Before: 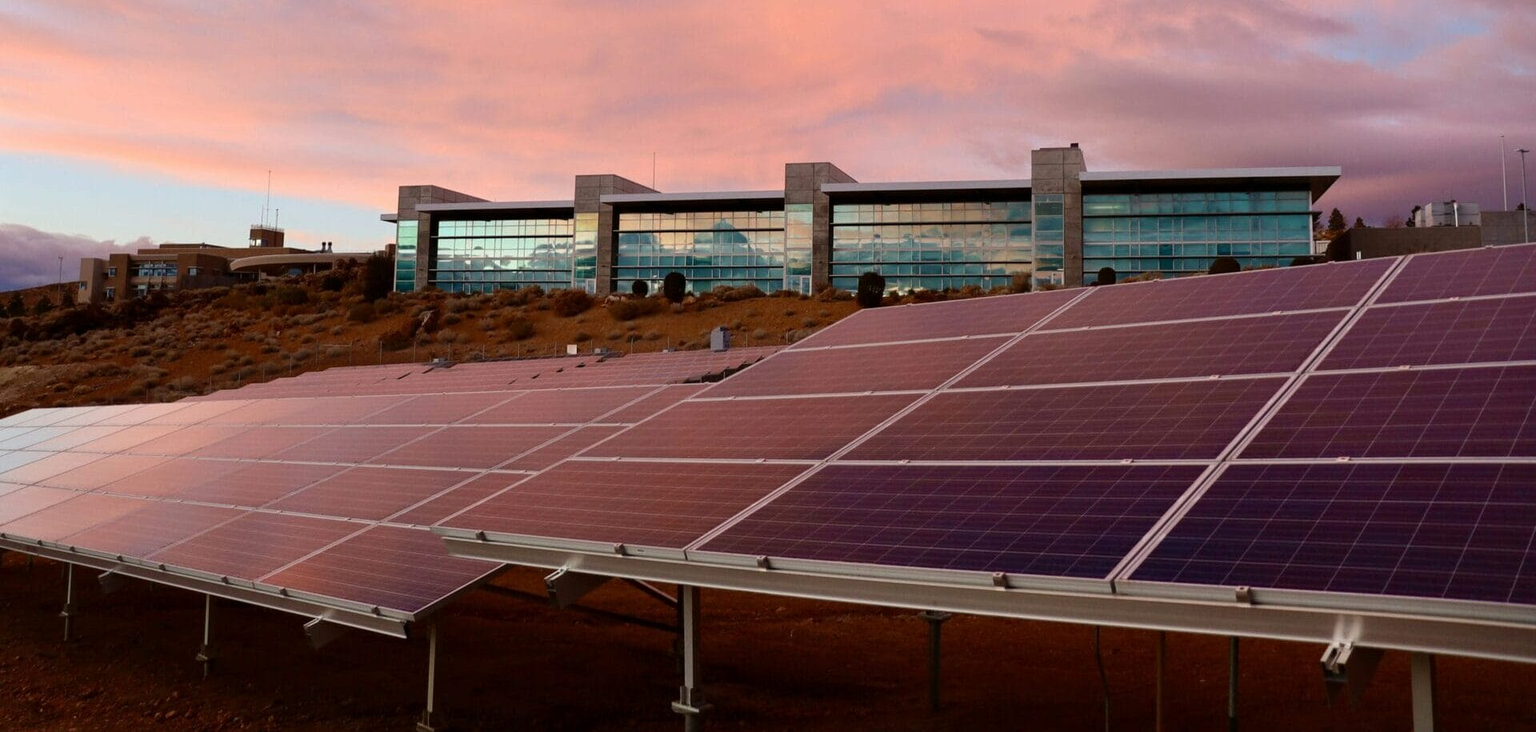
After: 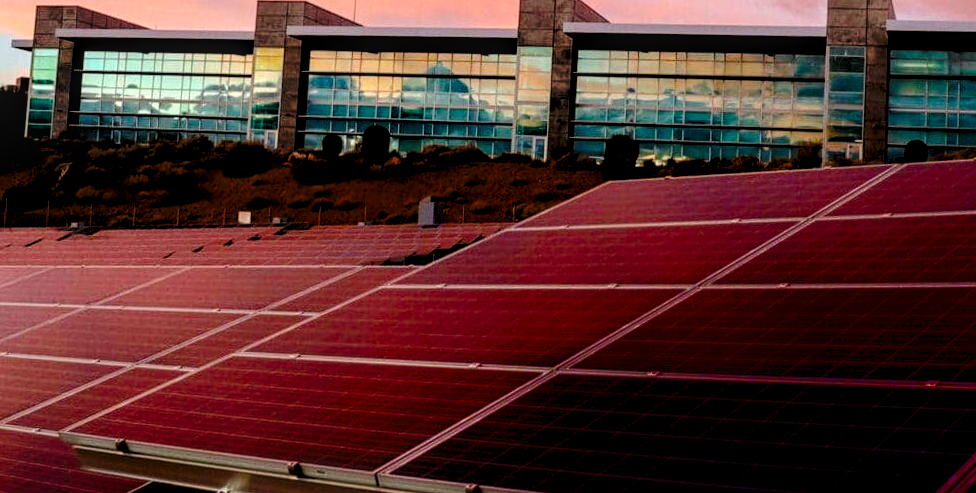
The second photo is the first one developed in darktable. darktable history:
rgb levels: levels [[0.034, 0.472, 0.904], [0, 0.5, 1], [0, 0.5, 1]]
color balance rgb: perceptual saturation grading › global saturation 25%, perceptual brilliance grading › mid-tones 10%, perceptual brilliance grading › shadows 15%, global vibrance 20%
crop: left 25%, top 25%, right 25%, bottom 25%
levels: mode automatic, black 0.023%, white 99.97%, levels [0.062, 0.494, 0.925]
base curve: curves: ch0 [(0, 0) (0.073, 0.04) (0.157, 0.139) (0.492, 0.492) (0.758, 0.758) (1, 1)], preserve colors none
shadows and highlights: shadows -88.03, highlights -35.45, shadows color adjustment 99.15%, highlights color adjustment 0%, soften with gaussian
local contrast: detail 130%
rotate and perspective: rotation 2.17°, automatic cropping off
